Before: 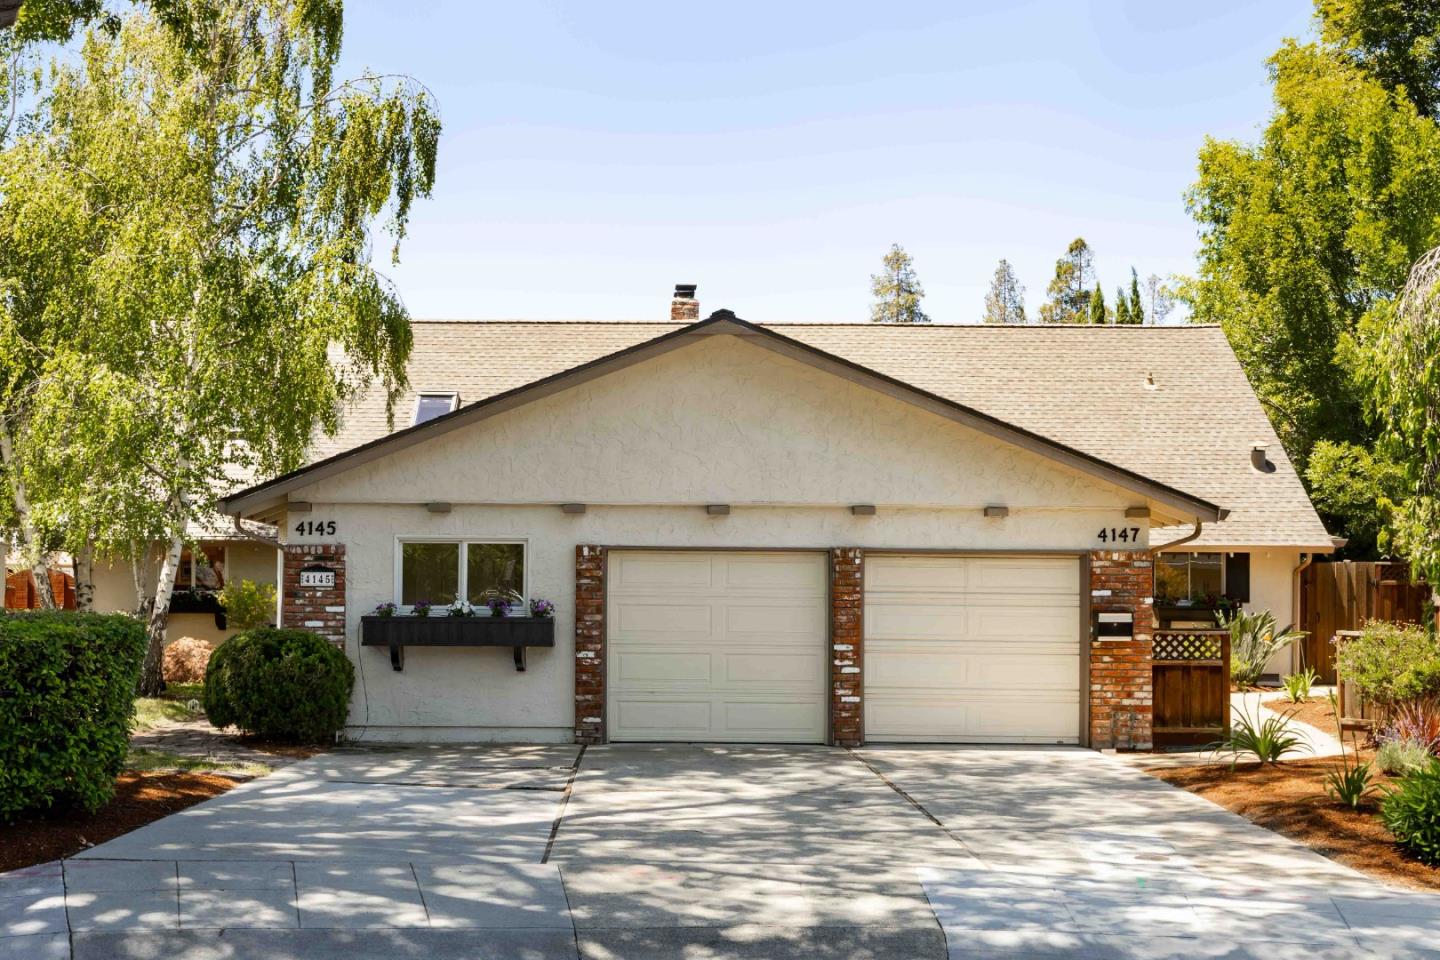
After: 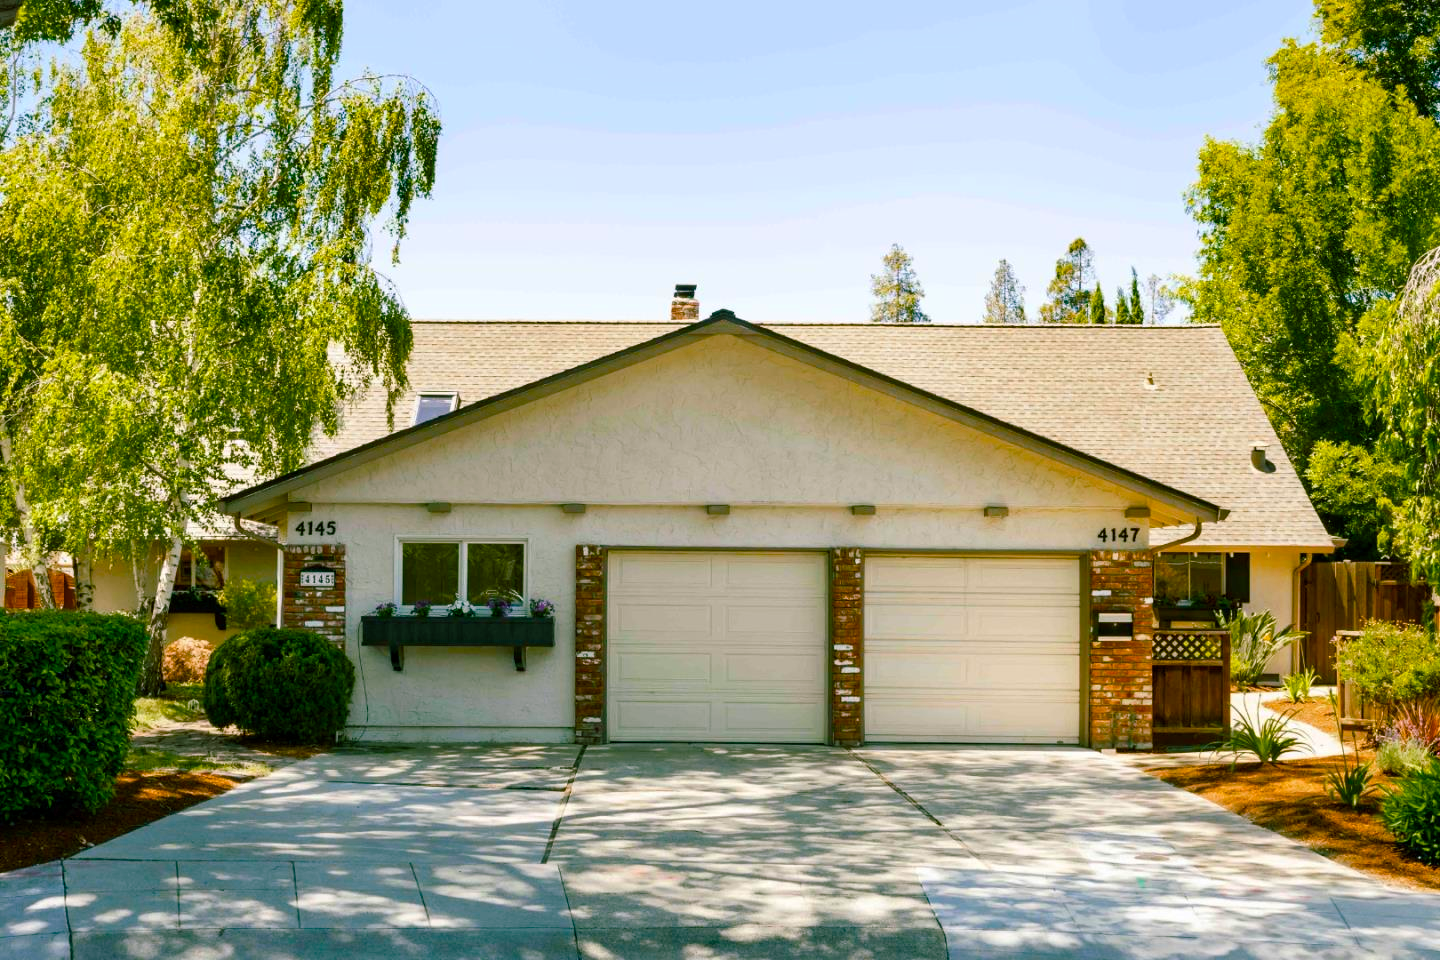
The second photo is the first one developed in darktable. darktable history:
color balance rgb: shadows lift › chroma 11.883%, shadows lift › hue 130.55°, linear chroma grading › shadows -8.001%, linear chroma grading › global chroma 9.69%, perceptual saturation grading › global saturation 34.863%, perceptual saturation grading › highlights -25.232%, perceptual saturation grading › shadows 49.956%, global vibrance 15.142%
